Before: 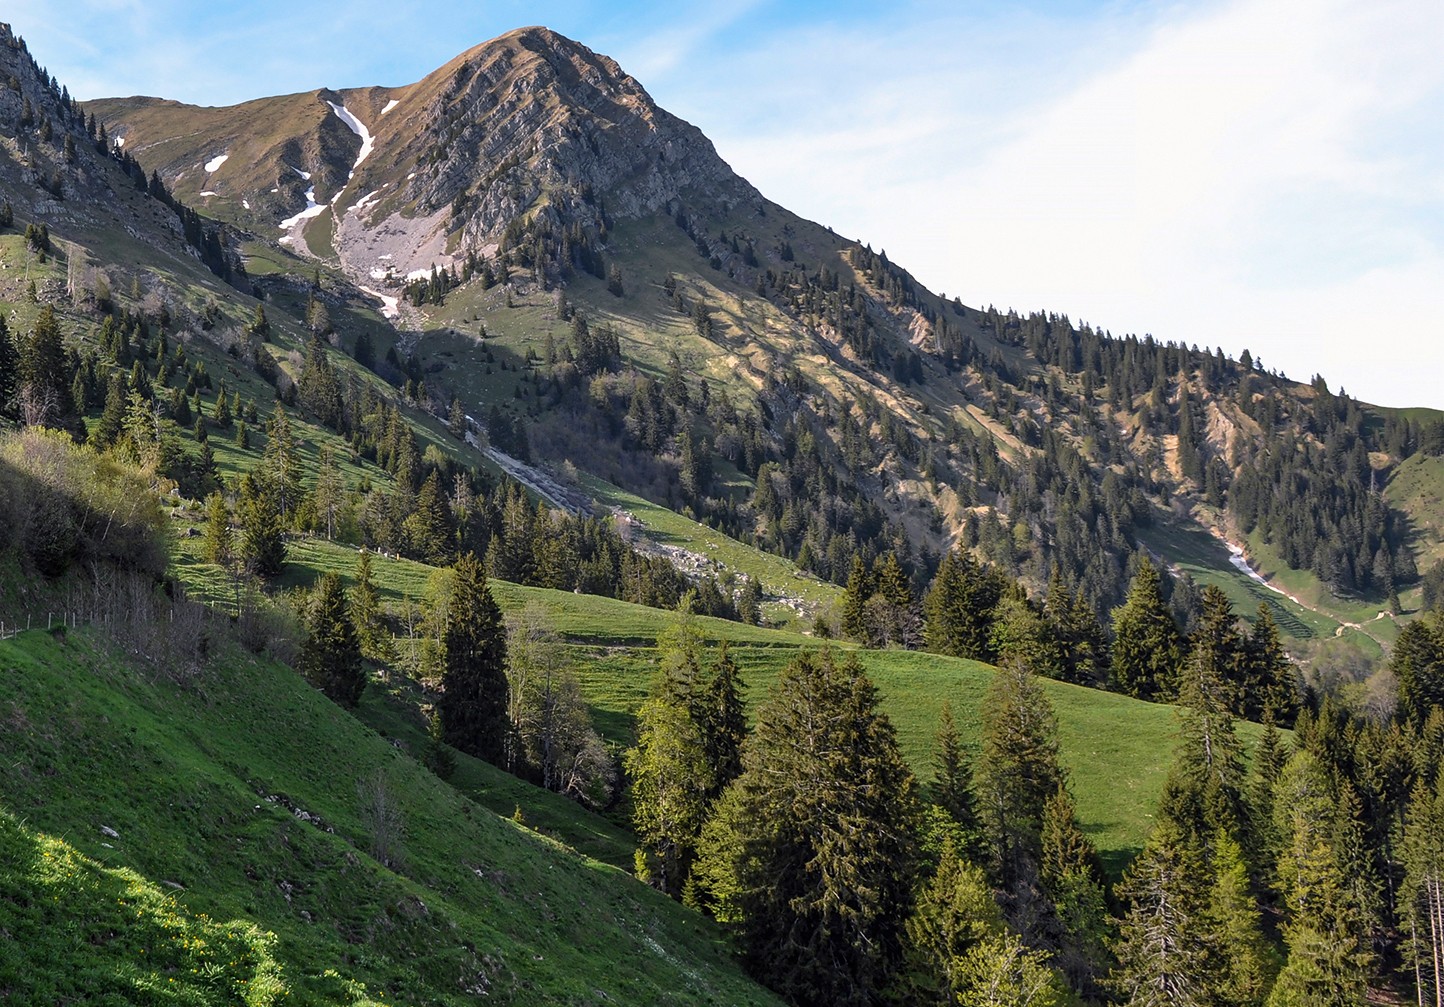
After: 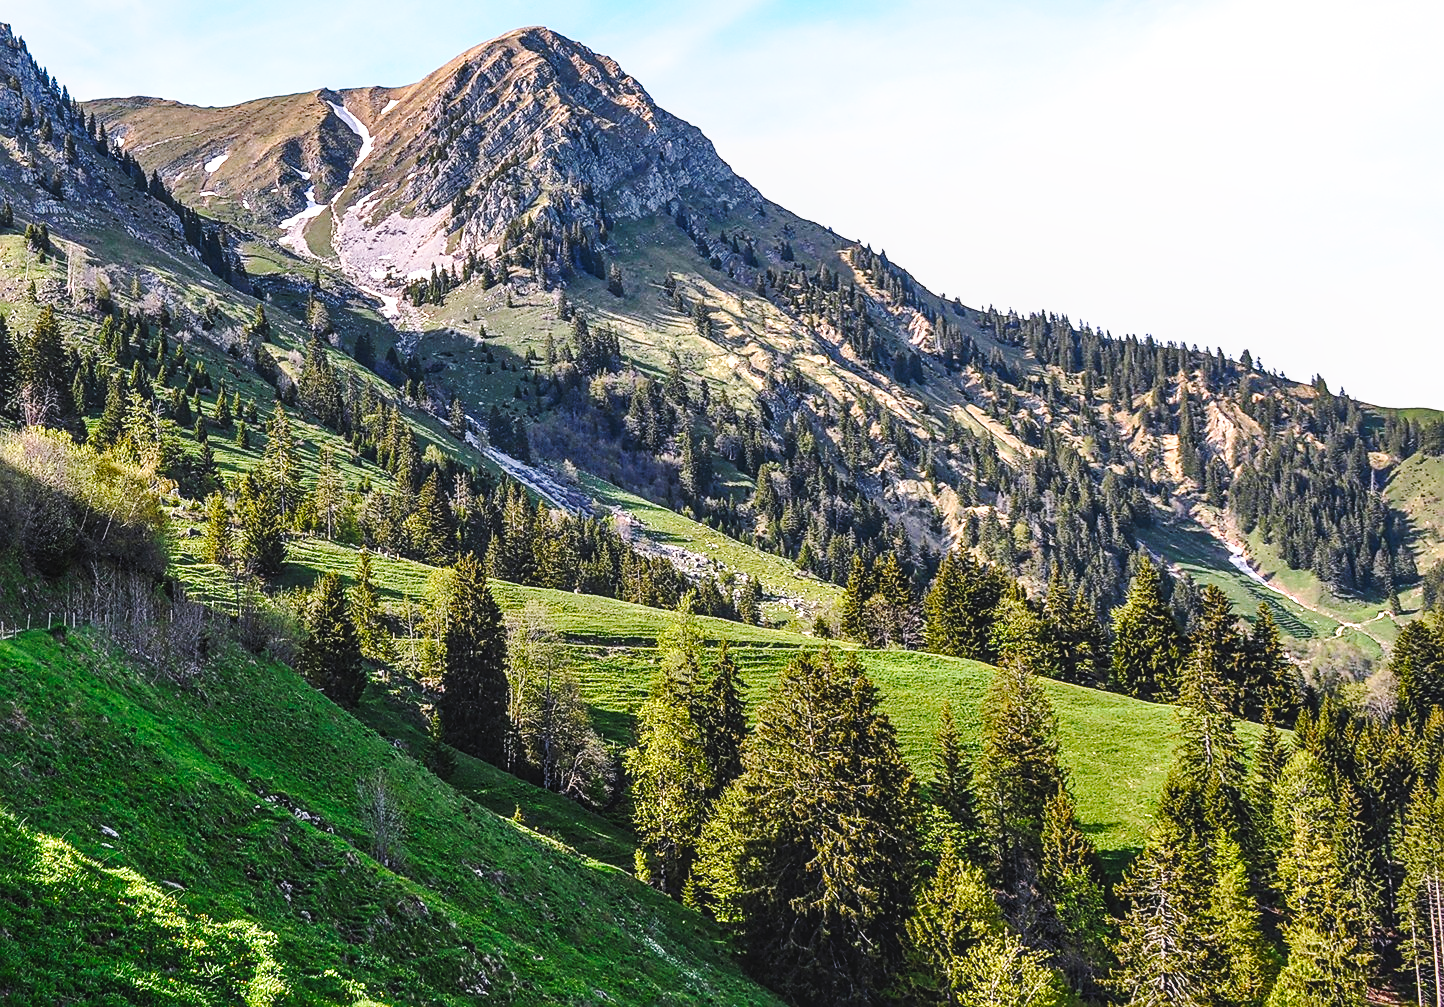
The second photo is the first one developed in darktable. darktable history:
tone equalizer: -8 EV -0.417 EV, -7 EV -0.389 EV, -6 EV -0.333 EV, -5 EV -0.222 EV, -3 EV 0.222 EV, -2 EV 0.333 EV, -1 EV 0.389 EV, +0 EV 0.417 EV, edges refinement/feathering 500, mask exposure compensation -1.57 EV, preserve details no
sharpen: on, module defaults
color balance rgb: shadows lift › luminance -10%, shadows lift › chroma 1%, shadows lift › hue 113°, power › luminance -15%, highlights gain › chroma 0.2%, highlights gain › hue 333°, global offset › luminance 0.5%, perceptual saturation grading › global saturation 20%, perceptual saturation grading › highlights -50%, perceptual saturation grading › shadows 25%, contrast -10%
base curve: curves: ch0 [(0, 0) (0.028, 0.03) (0.121, 0.232) (0.46, 0.748) (0.859, 0.968) (1, 1)], preserve colors none
local contrast: on, module defaults
contrast brightness saturation: contrast 0.2, brightness 0.16, saturation 0.22
shadows and highlights: on, module defaults
white balance: red 1.004, blue 1.024
